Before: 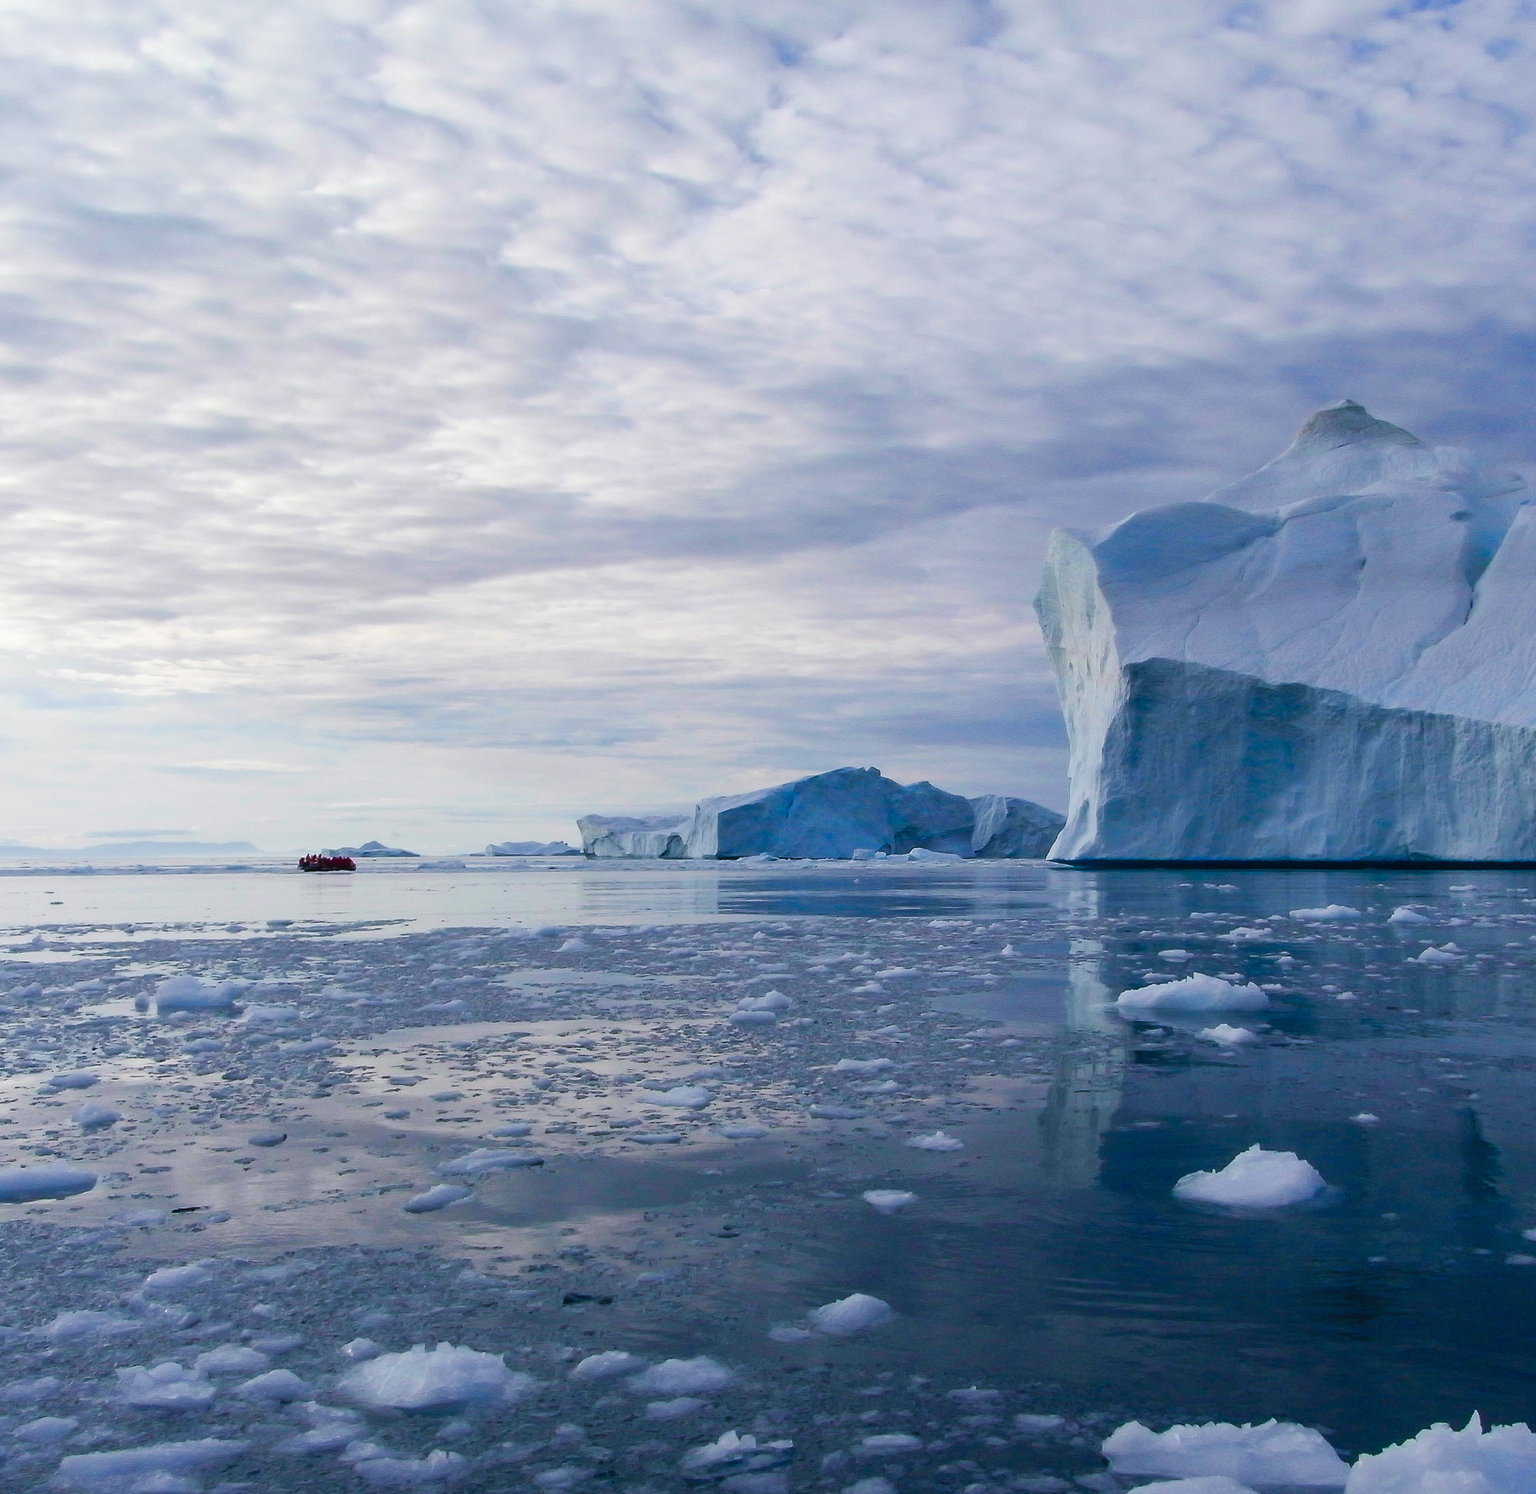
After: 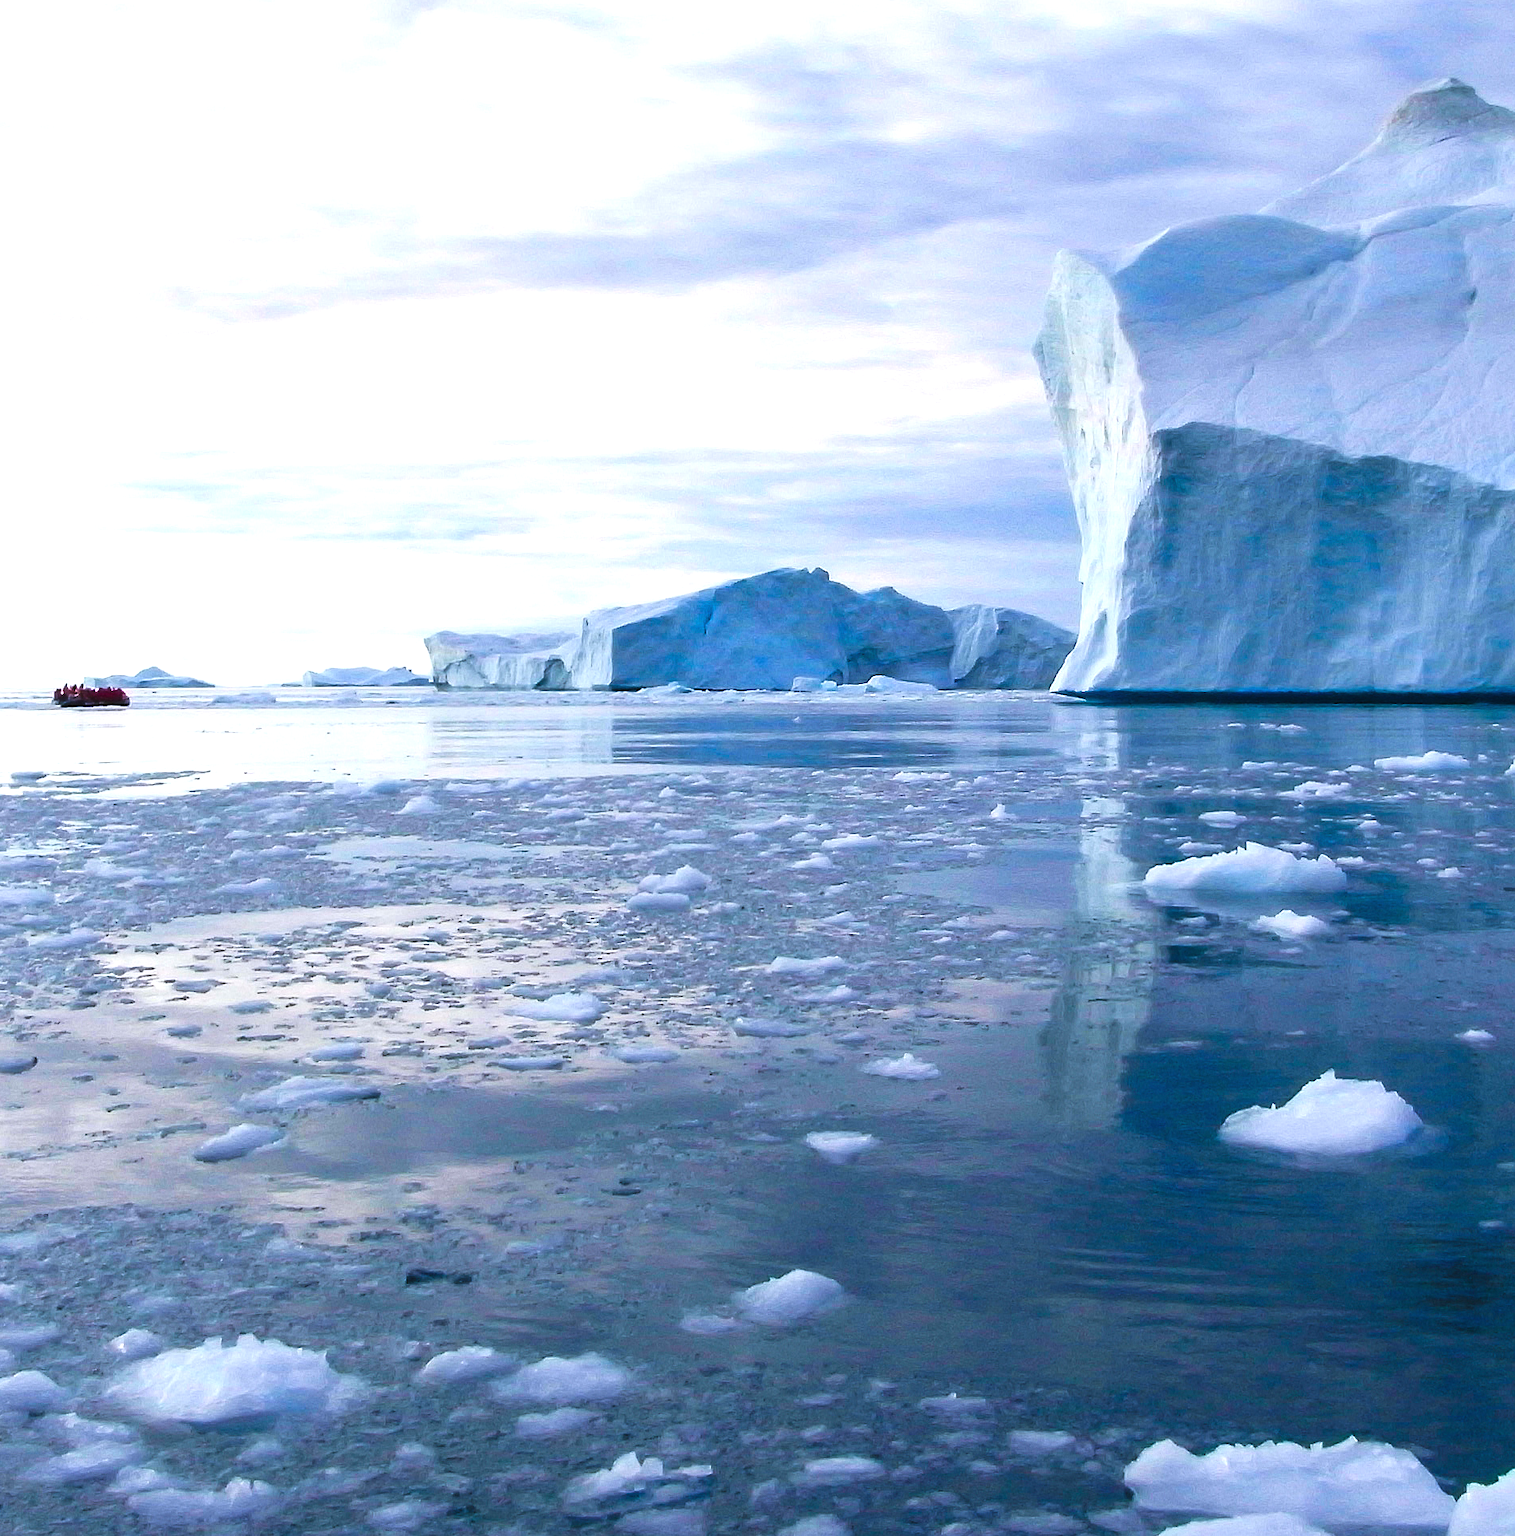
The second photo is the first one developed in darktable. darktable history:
crop: left 16.871%, top 22.857%, right 9.116%
exposure: black level correction 0, exposure 1 EV, compensate exposure bias true, compensate highlight preservation false
